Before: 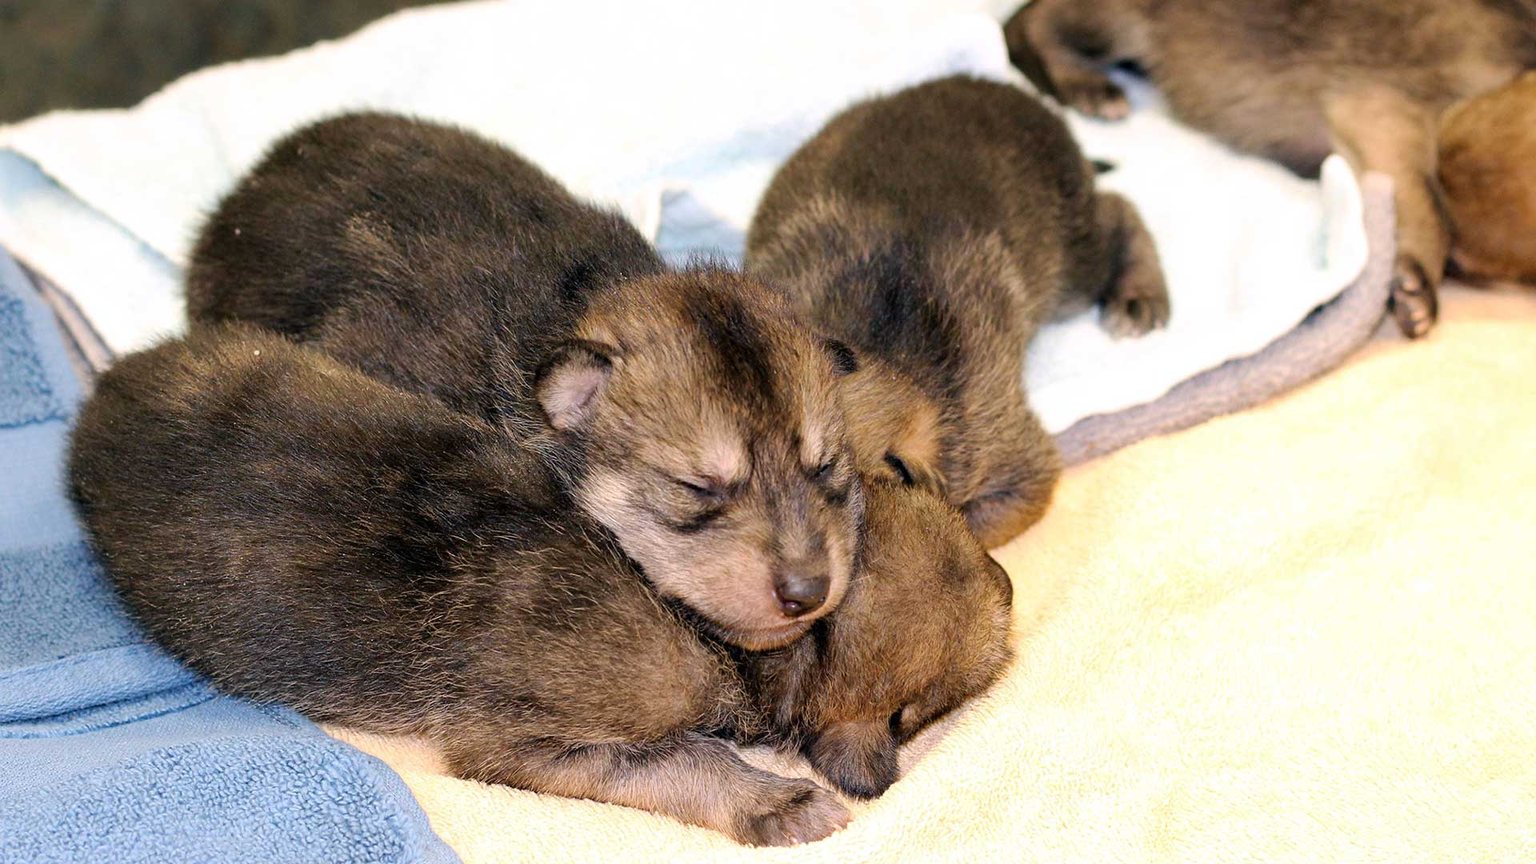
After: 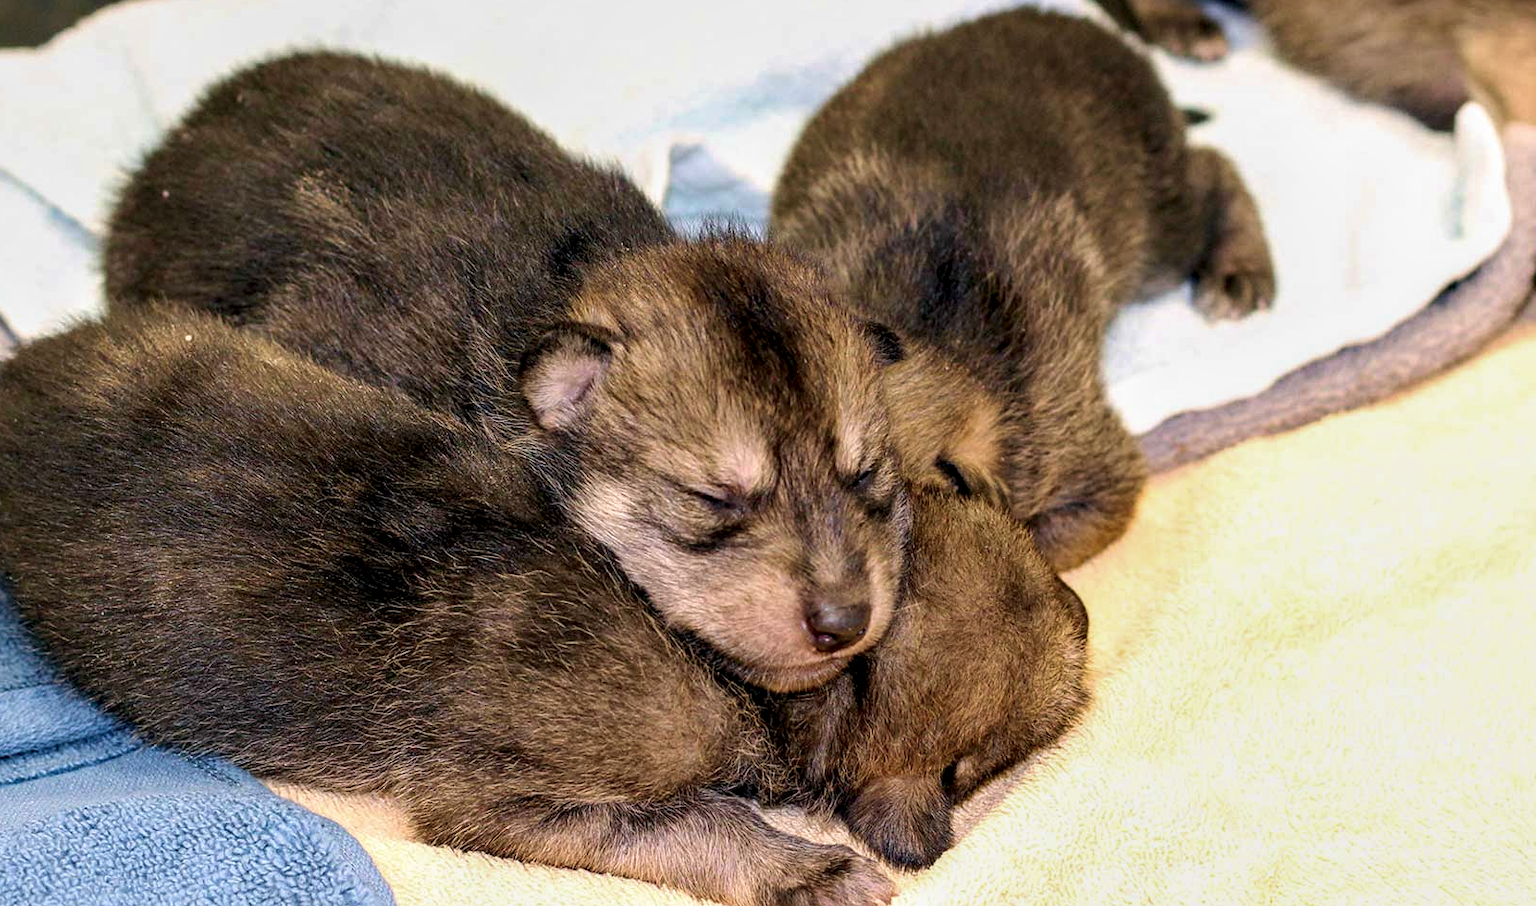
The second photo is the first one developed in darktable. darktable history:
crop: left 6.426%, top 7.975%, right 9.55%, bottom 3.798%
tone equalizer: -8 EV 0.238 EV, -7 EV 0.453 EV, -6 EV 0.398 EV, -5 EV 0.212 EV, -3 EV -0.246 EV, -2 EV -0.406 EV, -1 EV -0.422 EV, +0 EV -0.245 EV
velvia: on, module defaults
local contrast: detail 150%
